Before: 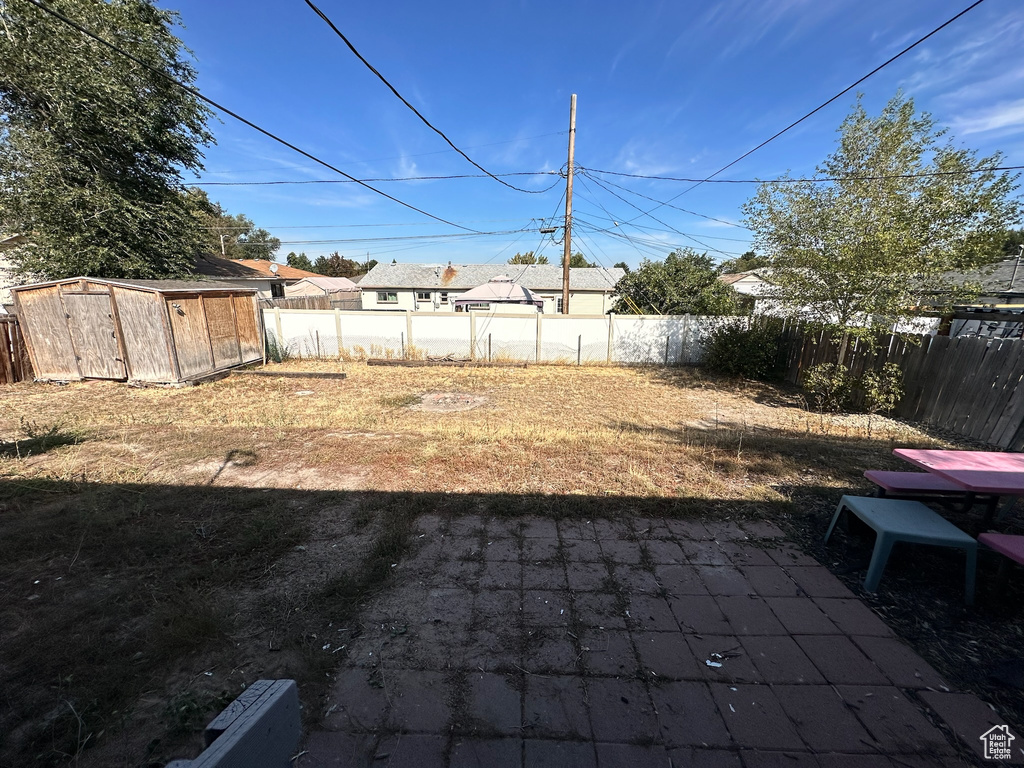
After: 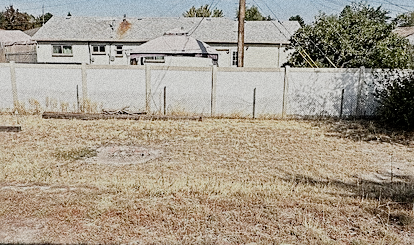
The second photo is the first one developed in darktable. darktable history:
exposure: black level correction 0, exposure 0.7 EV, compensate exposure bias true, compensate highlight preservation false
crop: left 31.751%, top 32.172%, right 27.8%, bottom 35.83%
grain: coarseness 0.09 ISO, strength 40%
sharpen: on, module defaults
color correction: saturation 0.85
filmic rgb: middle gray luminance 30%, black relative exposure -9 EV, white relative exposure 7 EV, threshold 6 EV, target black luminance 0%, hardness 2.94, latitude 2.04%, contrast 0.963, highlights saturation mix 5%, shadows ↔ highlights balance 12.16%, add noise in highlights 0, preserve chrominance no, color science v3 (2019), use custom middle-gray values true, iterations of high-quality reconstruction 0, contrast in highlights soft, enable highlight reconstruction true
